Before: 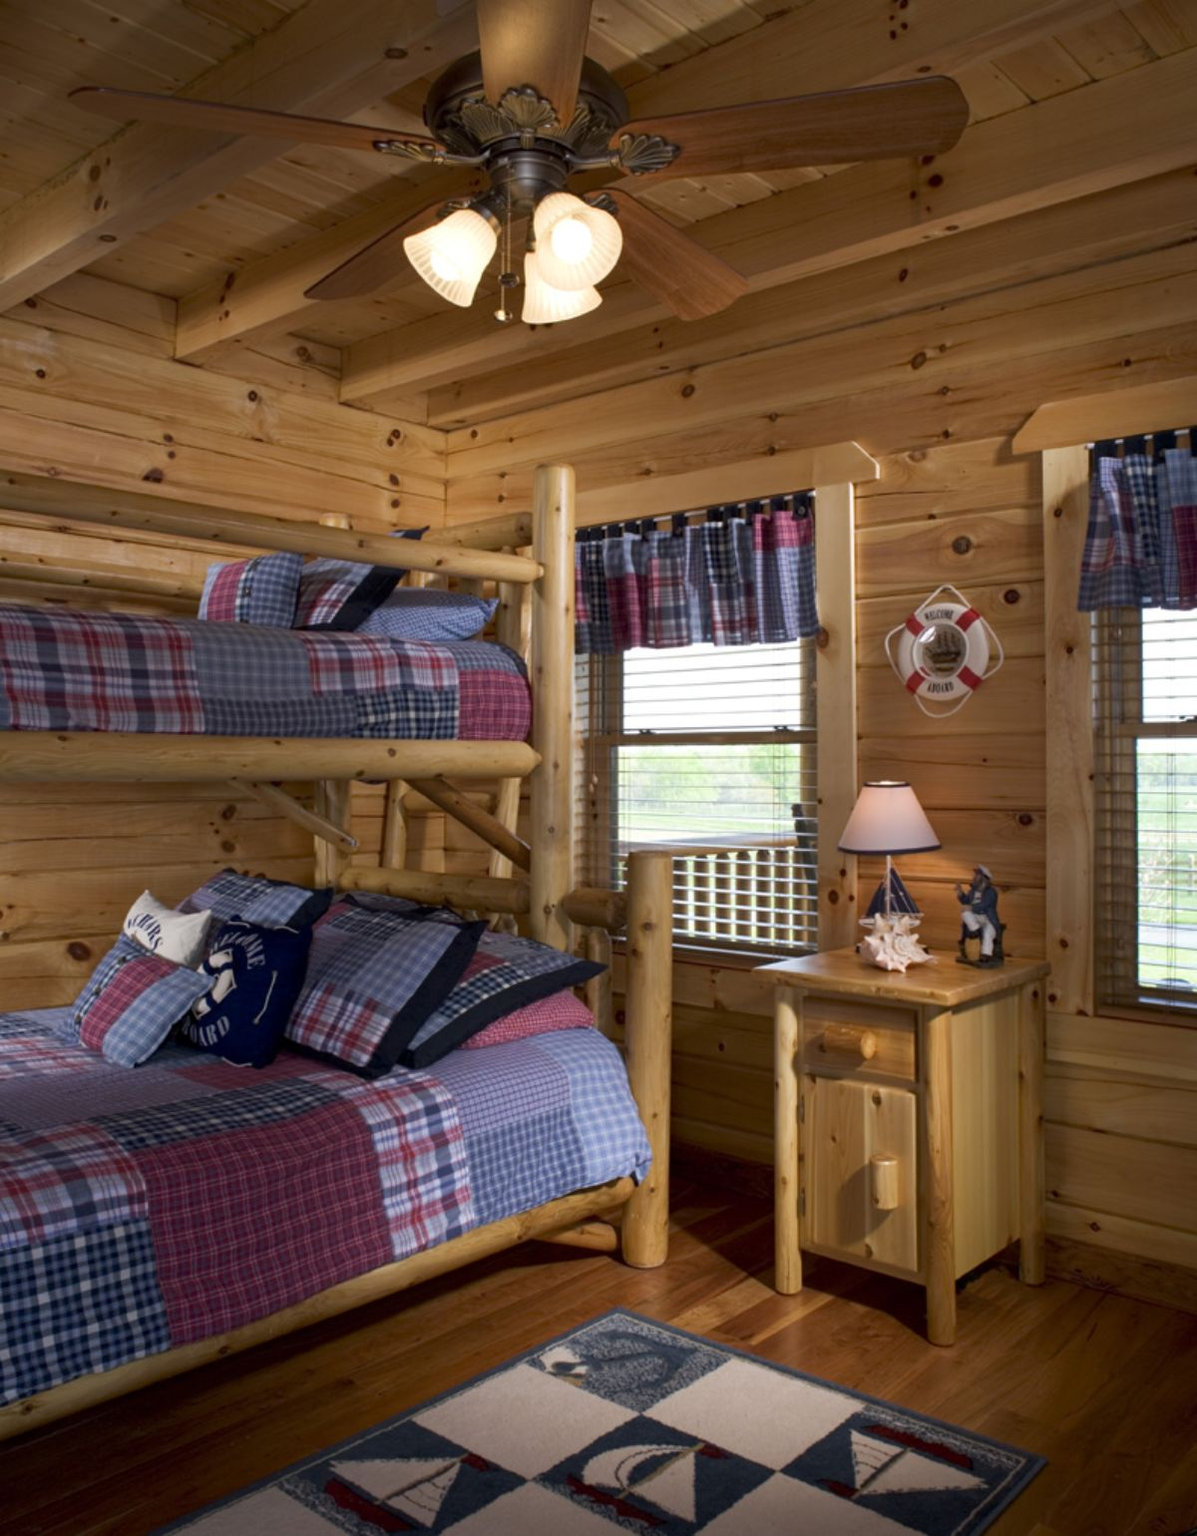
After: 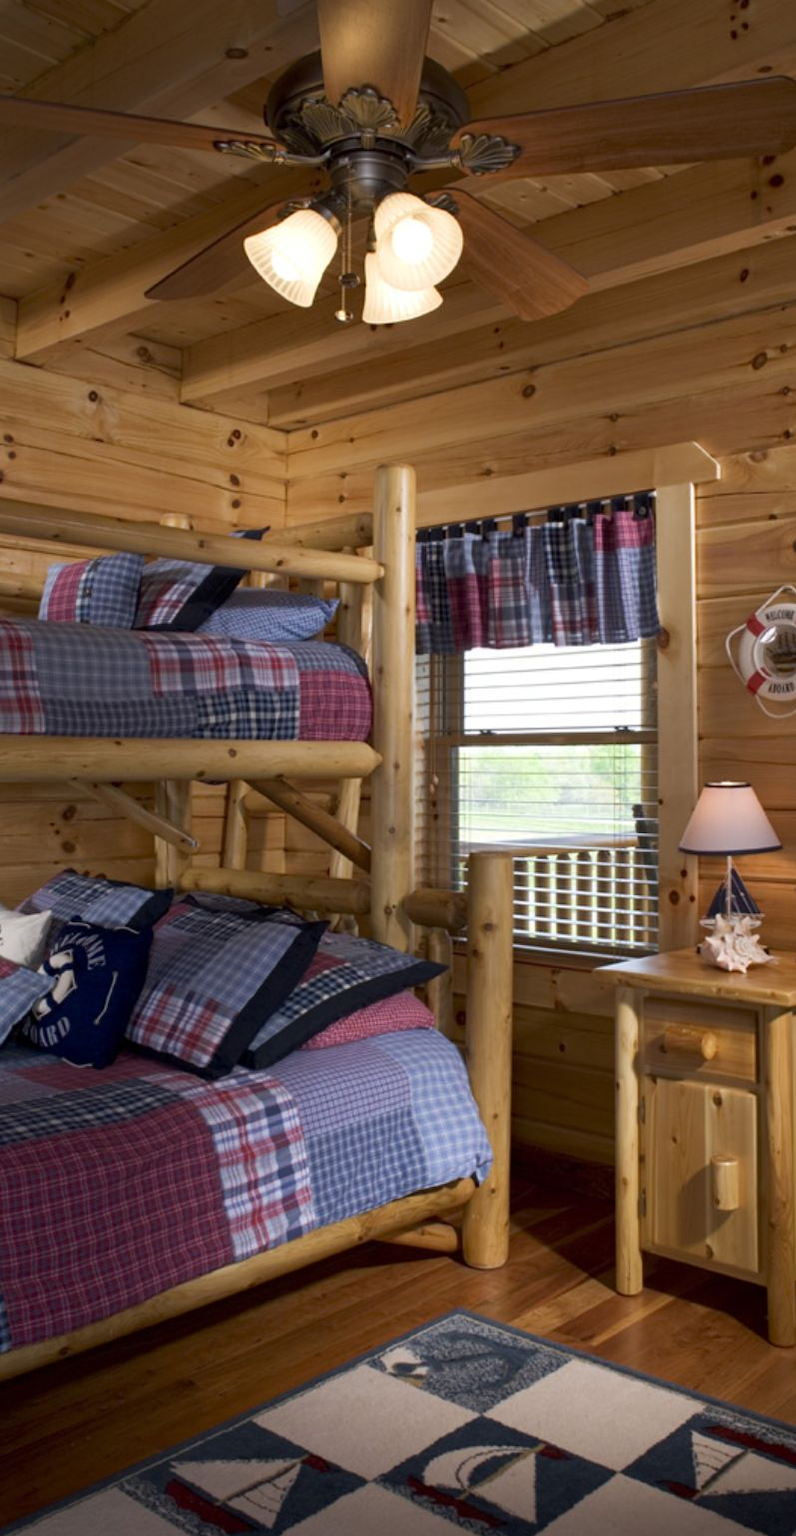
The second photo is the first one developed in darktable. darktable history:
crop and rotate: left 13.369%, right 20.063%
